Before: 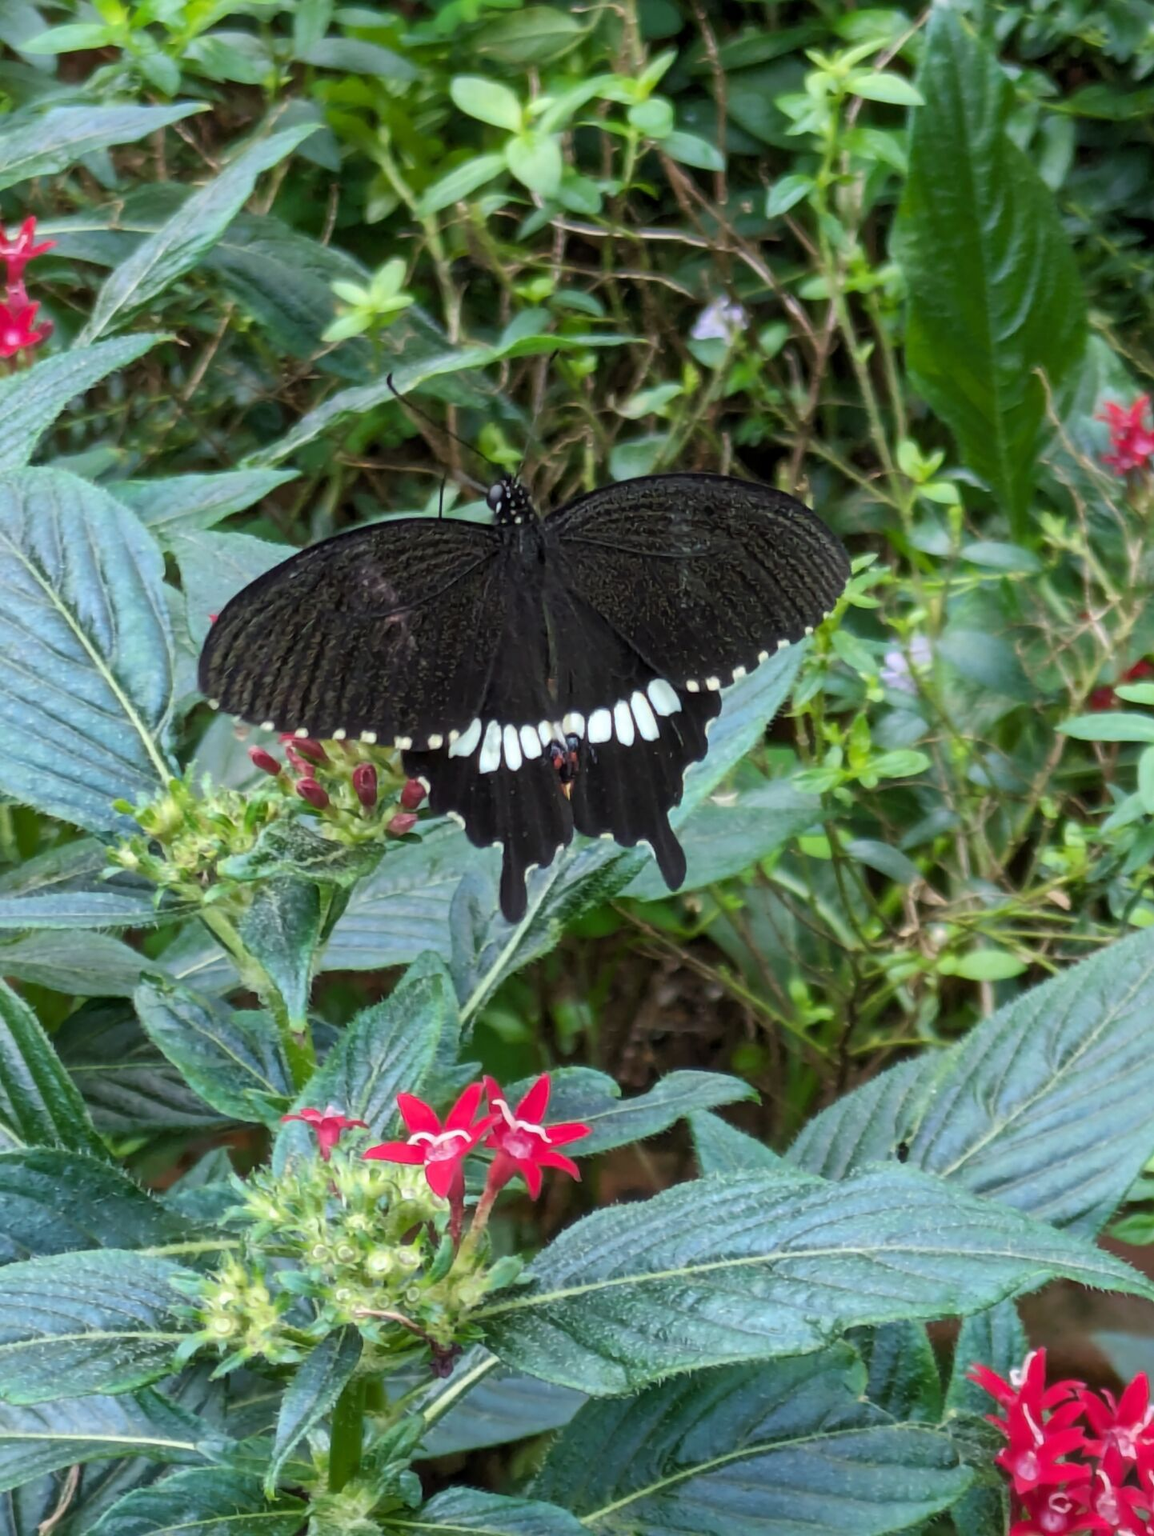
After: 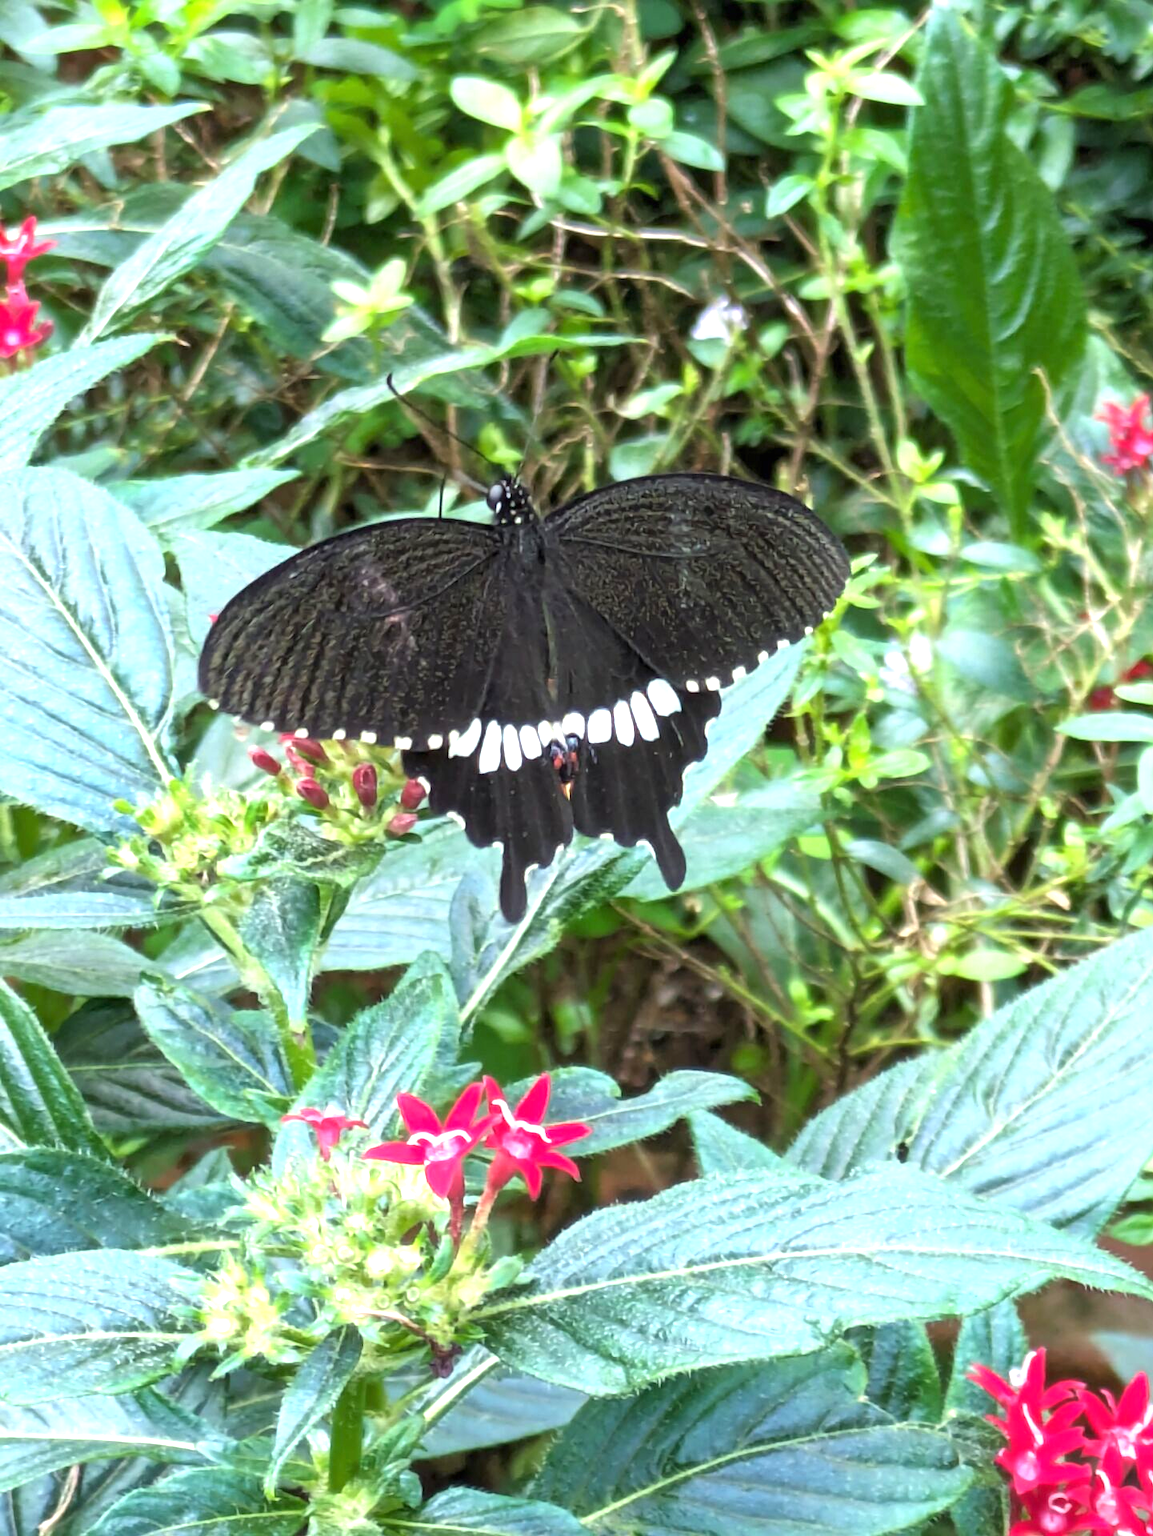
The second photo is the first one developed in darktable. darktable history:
exposure: black level correction 0, exposure 1.182 EV, compensate exposure bias true, compensate highlight preservation false
